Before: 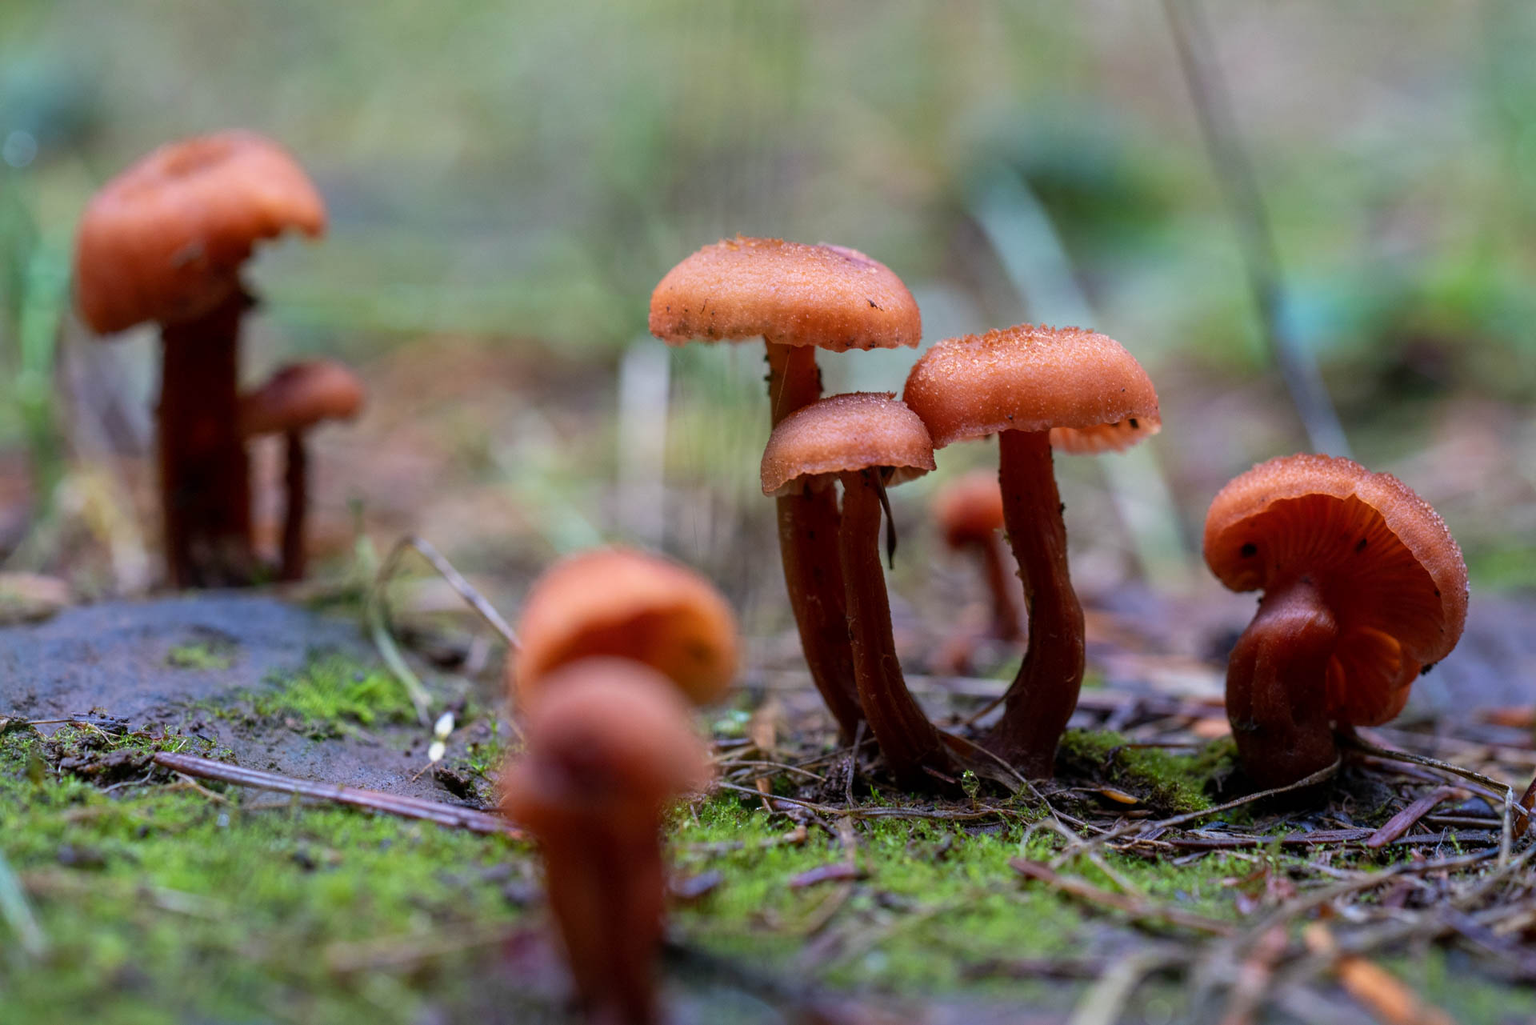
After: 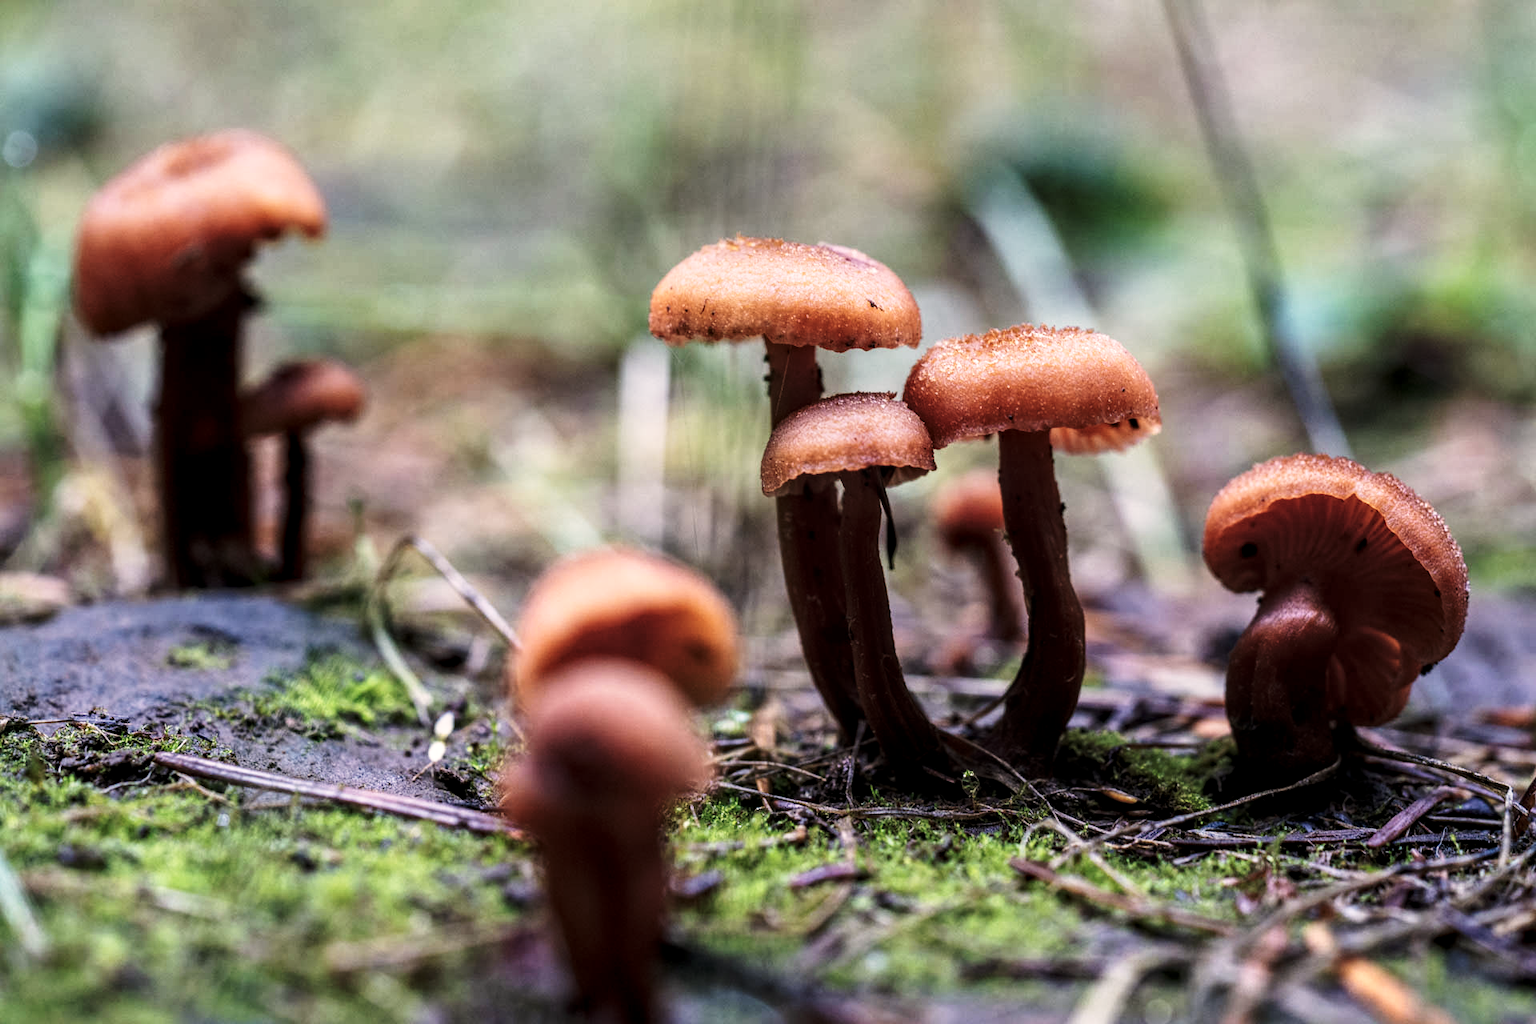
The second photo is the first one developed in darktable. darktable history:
local contrast: detail 139%
color correction: highlights a* 5.49, highlights b* 5.19, saturation 0.638
tone curve: curves: ch0 [(0, 0.031) (0.145, 0.106) (0.319, 0.269) (0.495, 0.544) (0.707, 0.833) (0.859, 0.931) (1, 0.967)]; ch1 [(0, 0) (0.279, 0.218) (0.424, 0.411) (0.495, 0.504) (0.538, 0.55) (0.578, 0.595) (0.707, 0.778) (1, 1)]; ch2 [(0, 0) (0.125, 0.089) (0.353, 0.329) (0.436, 0.432) (0.552, 0.554) (0.615, 0.674) (1, 1)], preserve colors none
